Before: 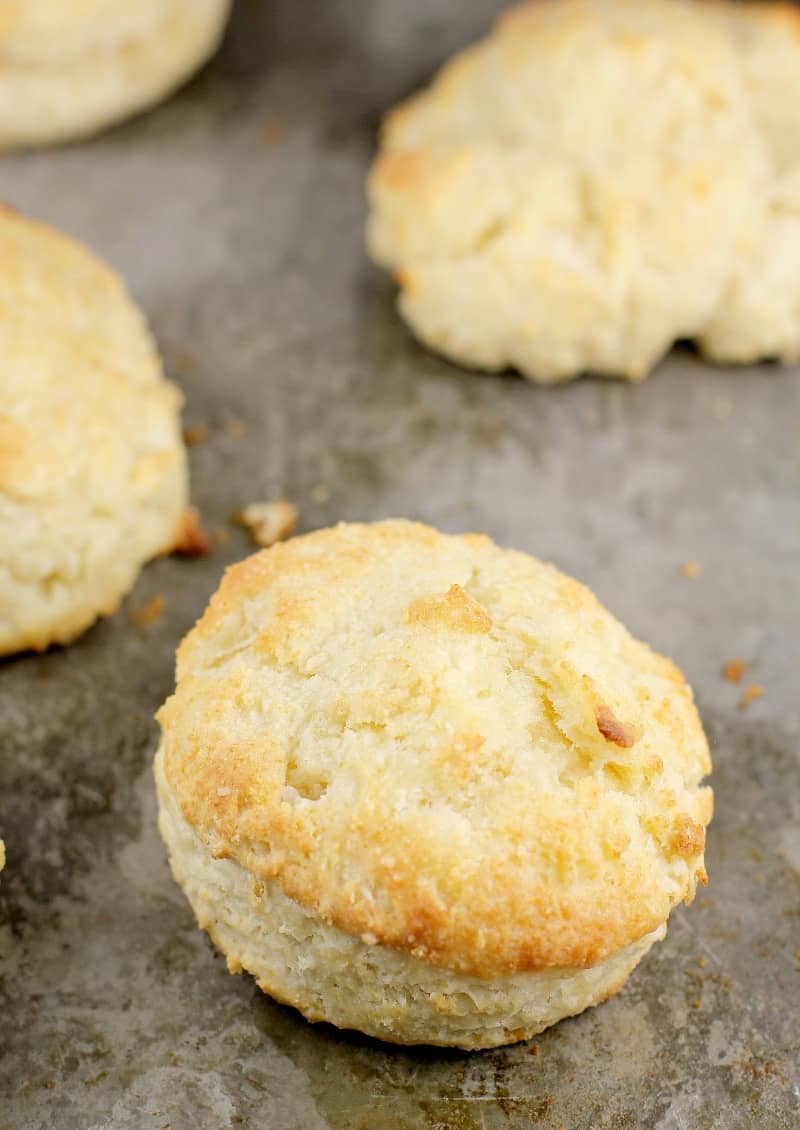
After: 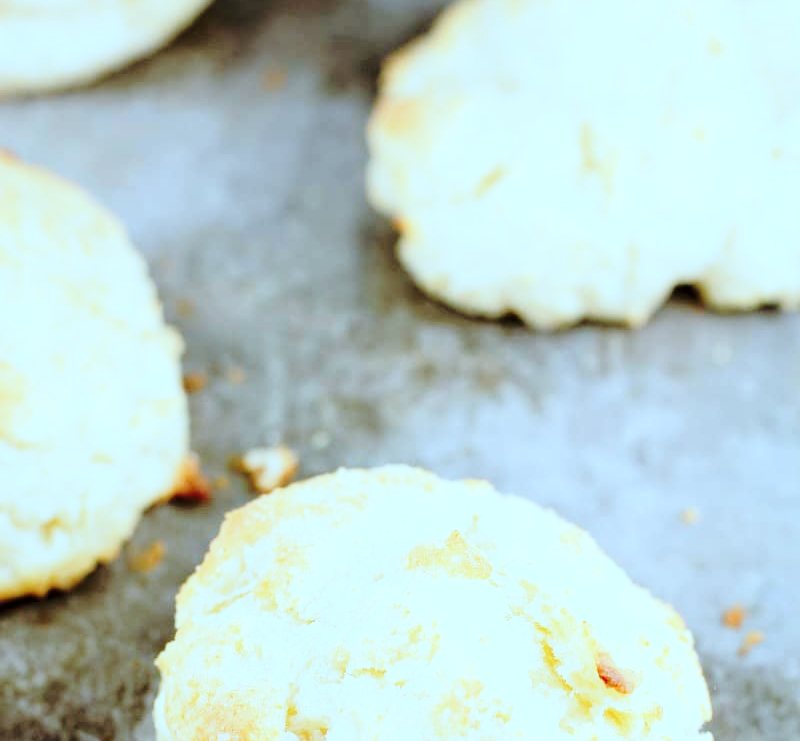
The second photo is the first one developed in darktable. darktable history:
tone equalizer: on, module defaults
crop and rotate: top 4.848%, bottom 29.503%
base curve: curves: ch0 [(0, 0) (0.036, 0.037) (0.121, 0.228) (0.46, 0.76) (0.859, 0.983) (1, 1)], preserve colors none
white balance: red 0.983, blue 1.036
color correction: highlights a* -9.73, highlights b* -21.22
